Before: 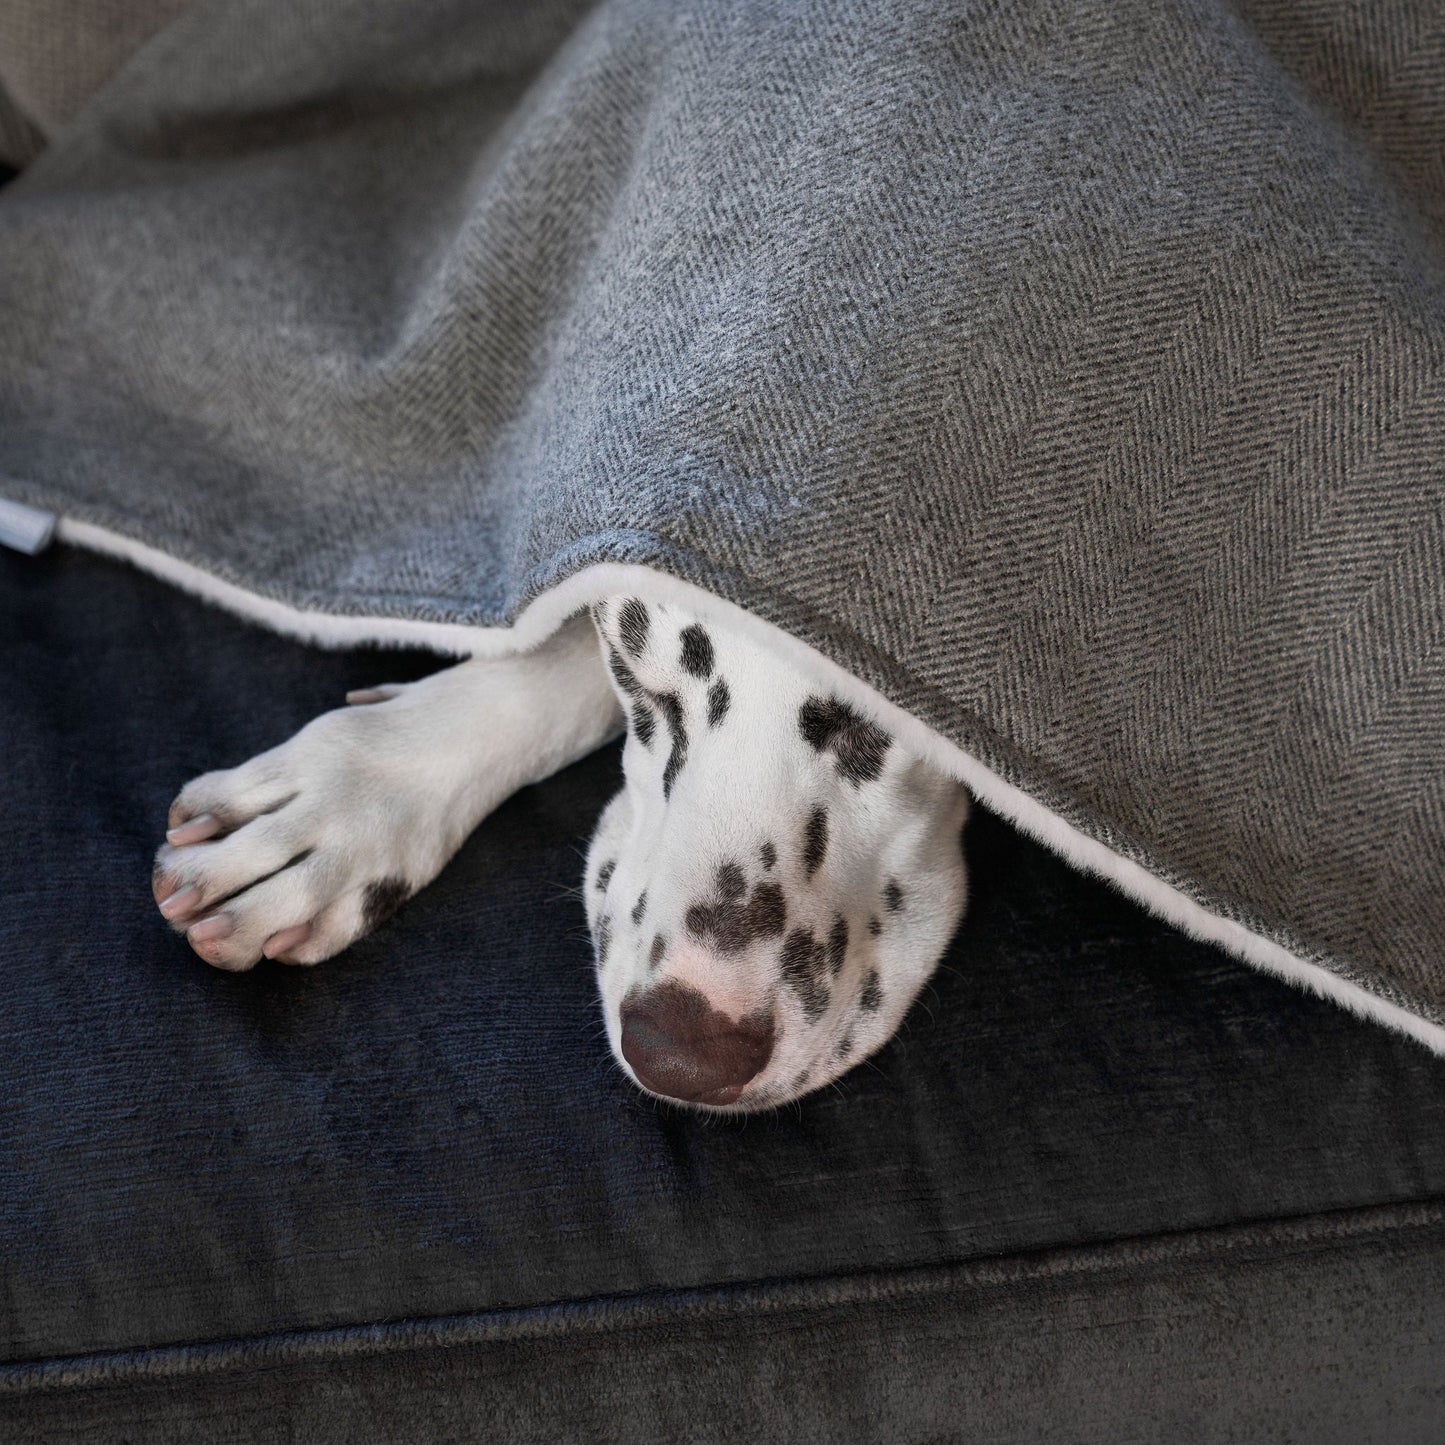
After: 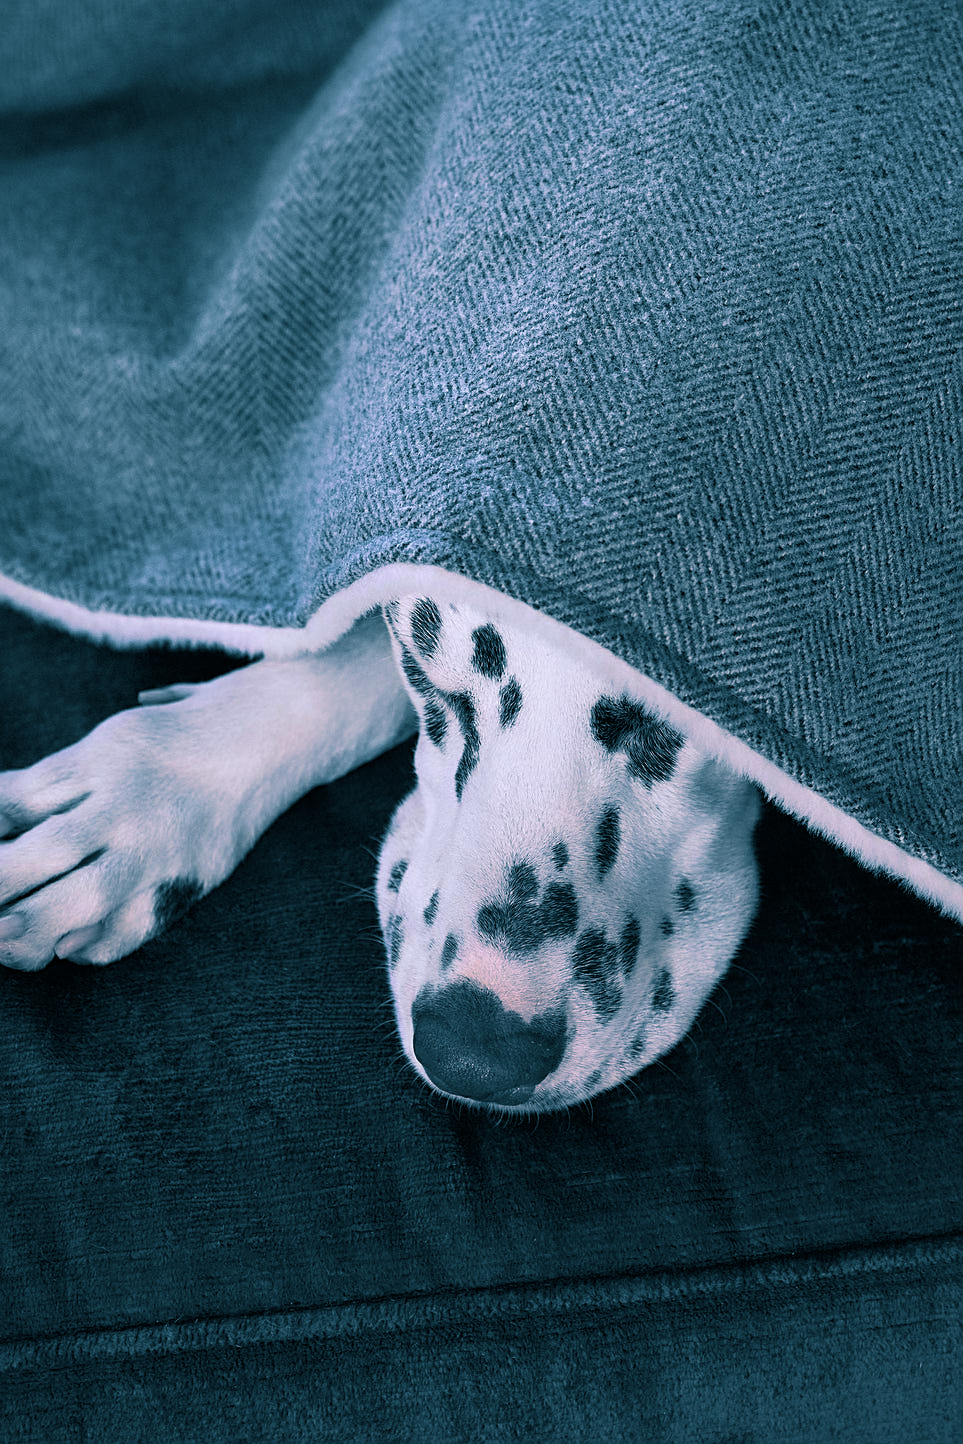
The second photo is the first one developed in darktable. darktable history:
crop and rotate: left 14.436%, right 18.898%
white balance: red 1.004, blue 1.096
split-toning: shadows › hue 212.4°, balance -70
sharpen: on, module defaults
velvia: on, module defaults
